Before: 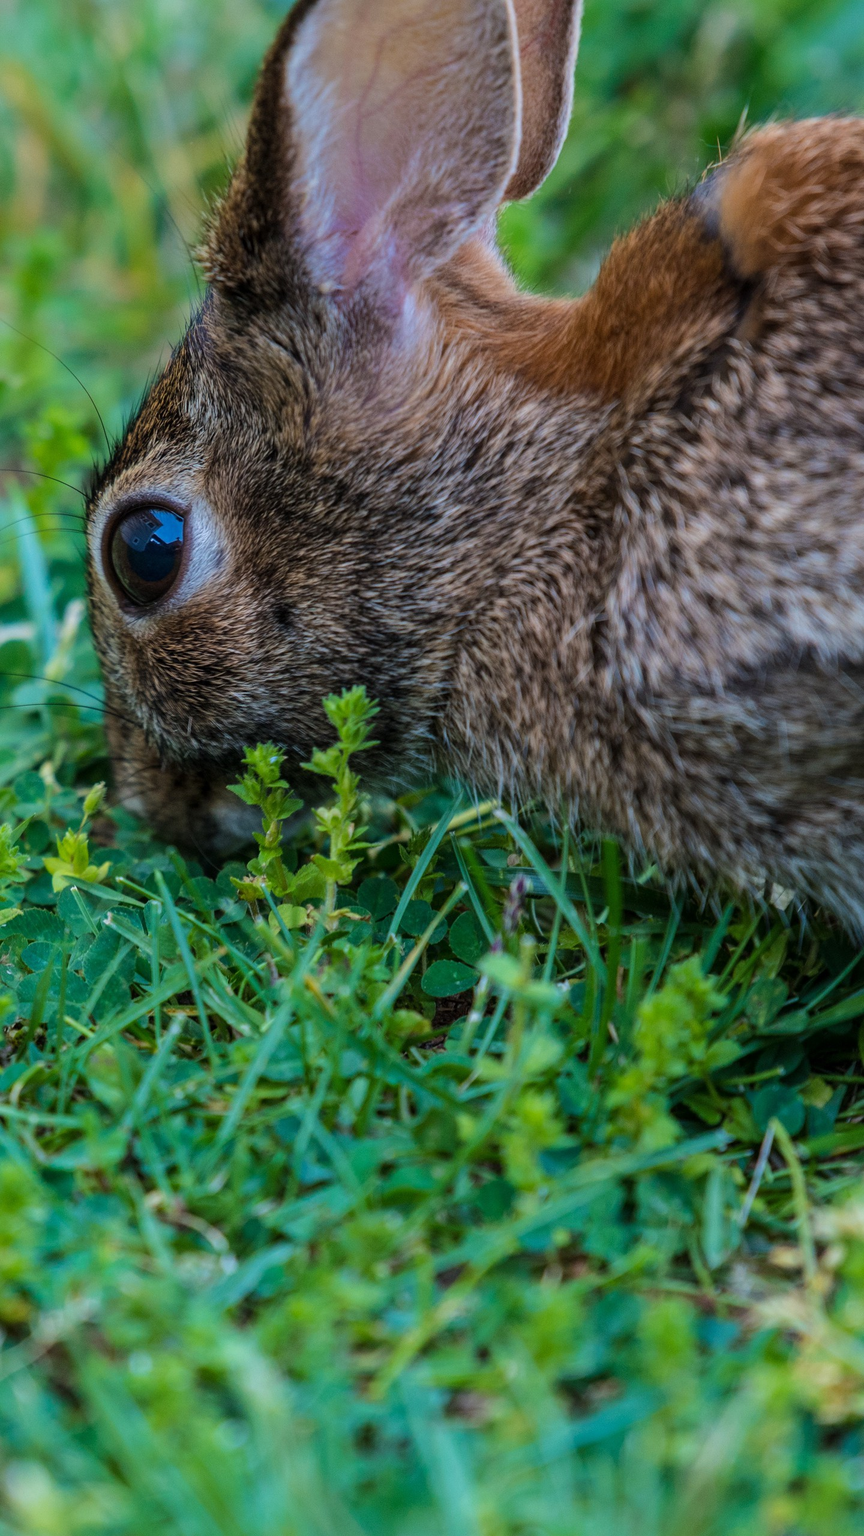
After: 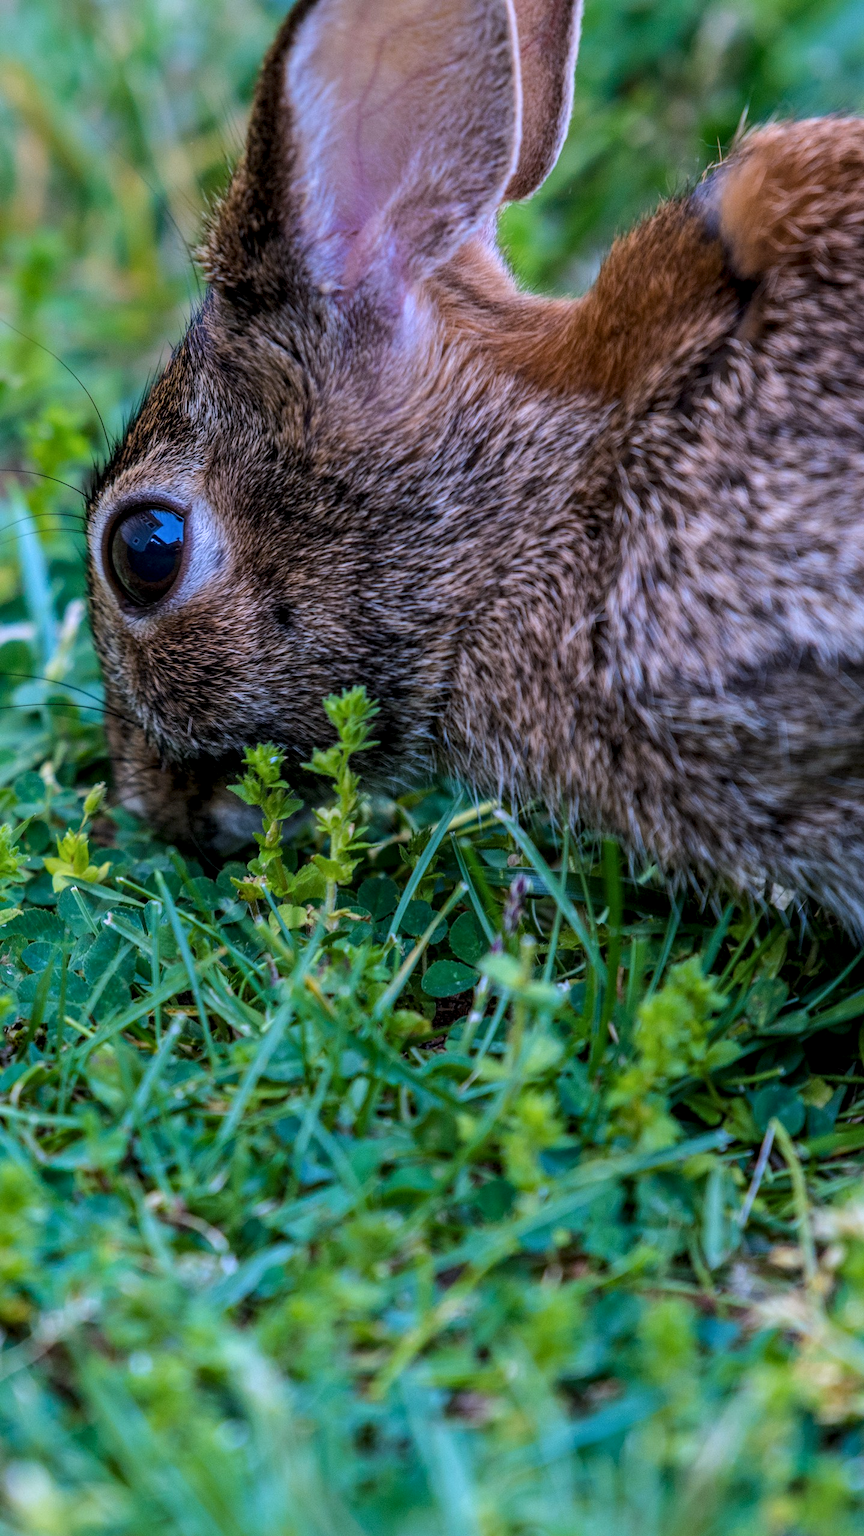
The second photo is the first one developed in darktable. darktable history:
local contrast: detail 130%
white balance: red 1.042, blue 1.17
